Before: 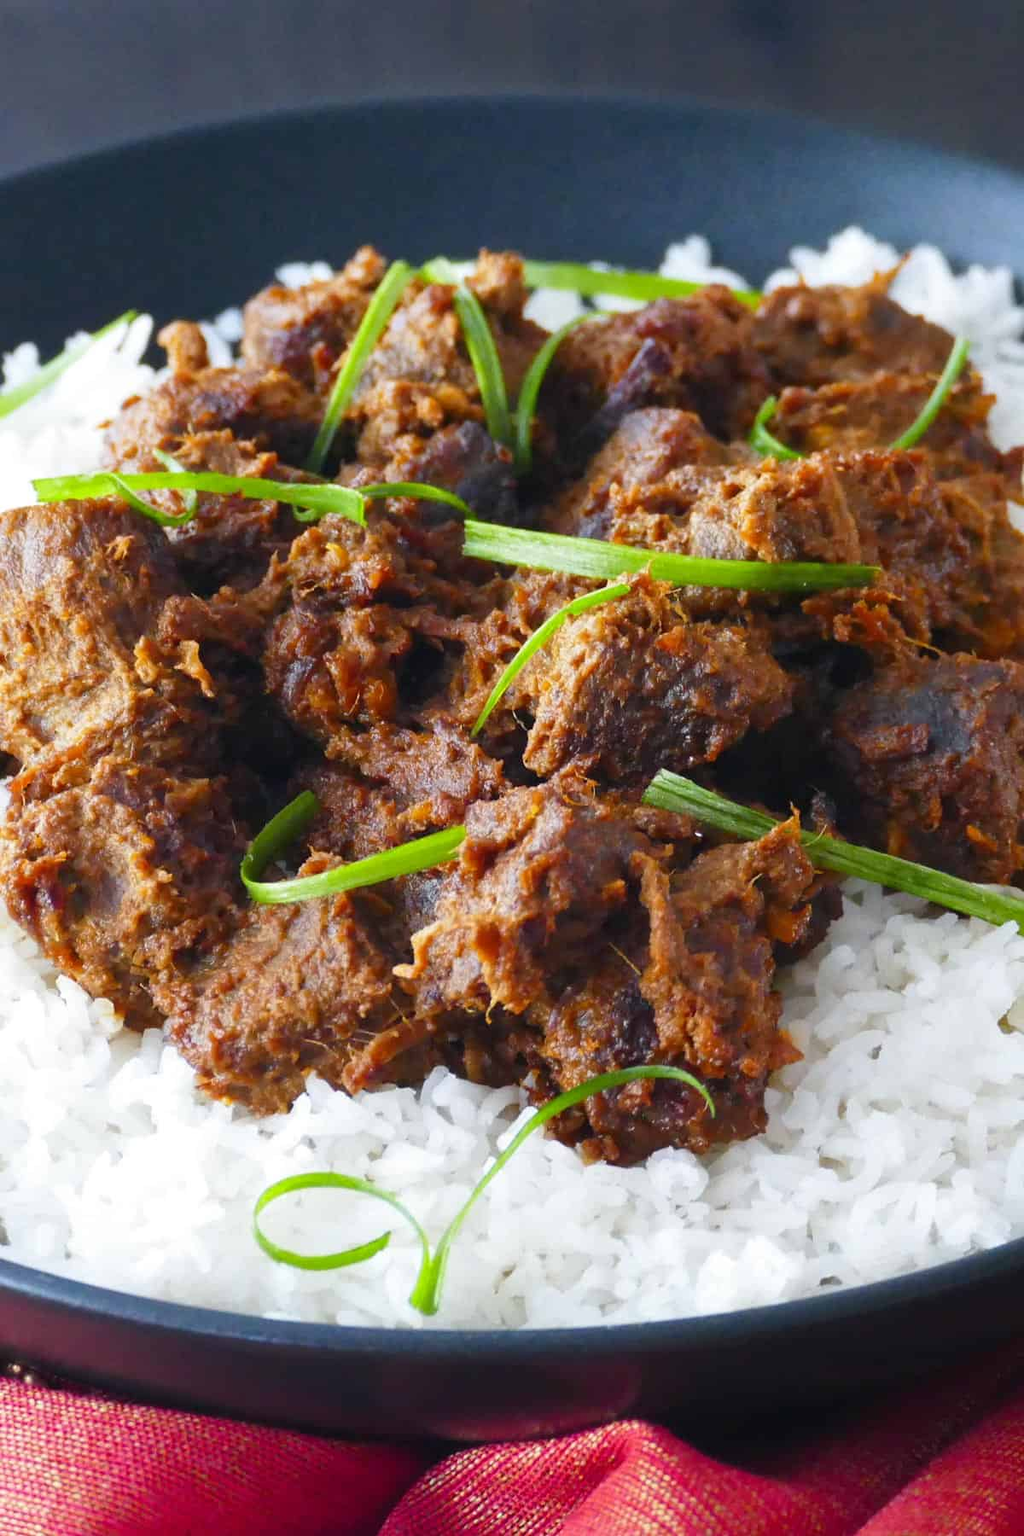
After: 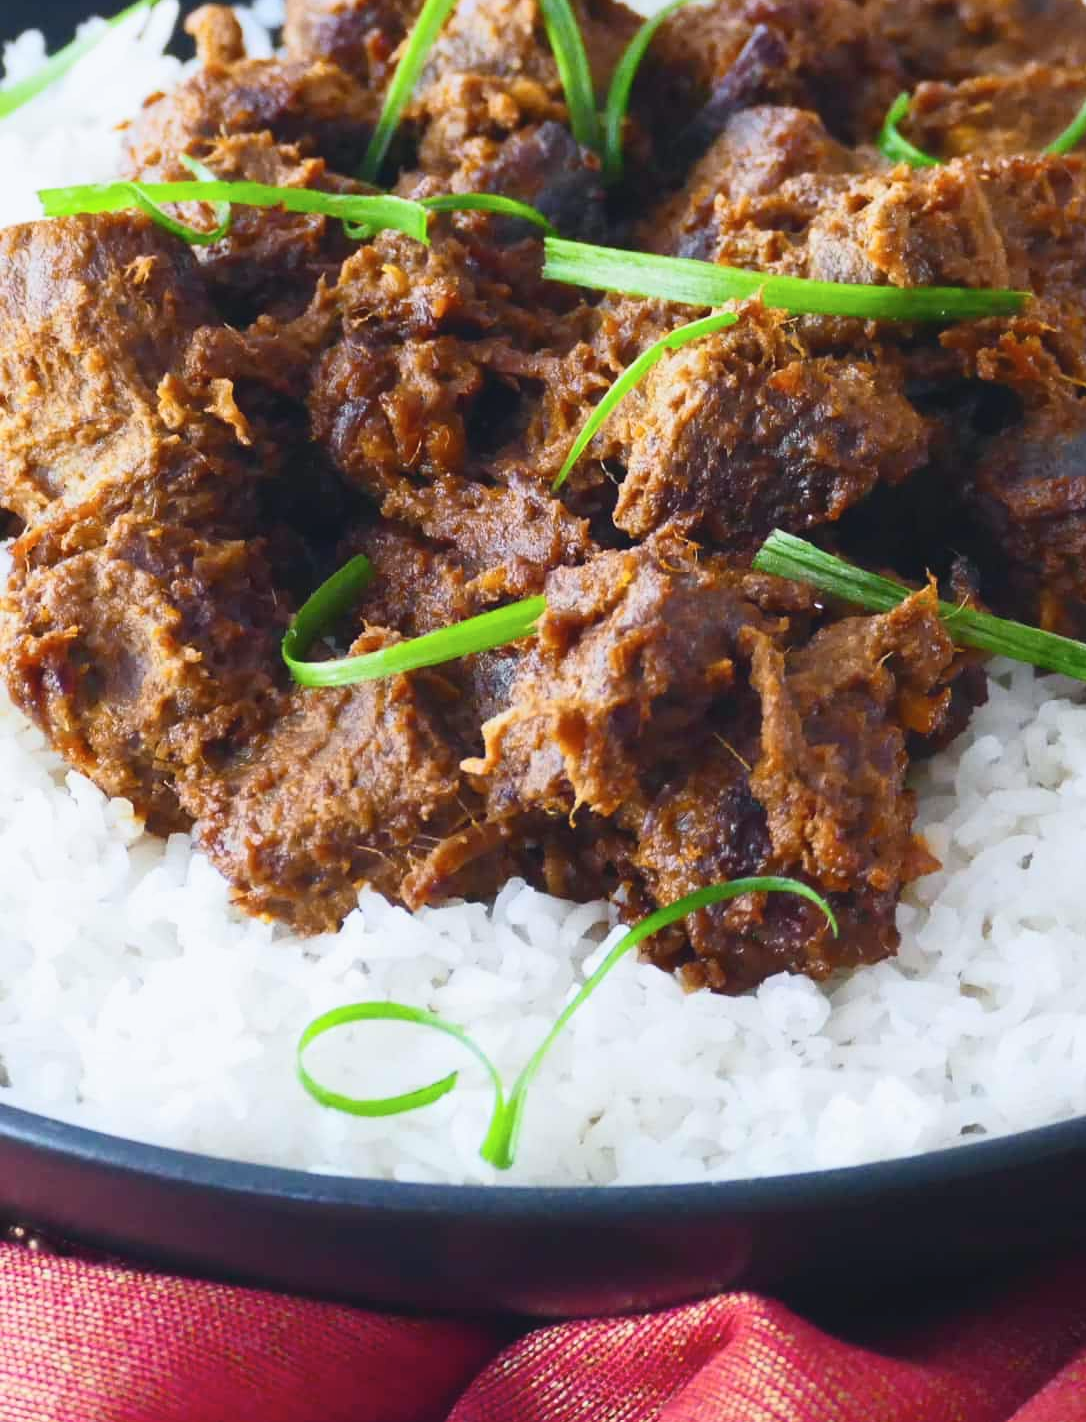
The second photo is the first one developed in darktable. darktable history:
shadows and highlights: shadows 12.85, white point adjustment 1.25, highlights -0.29, soften with gaussian
tone curve: curves: ch0 [(0, 0.045) (0.155, 0.169) (0.46, 0.466) (0.751, 0.788) (1, 0.961)]; ch1 [(0, 0) (0.43, 0.408) (0.472, 0.469) (0.505, 0.503) (0.553, 0.555) (0.592, 0.581) (1, 1)]; ch2 [(0, 0) (0.505, 0.495) (0.579, 0.569) (1, 1)], color space Lab, independent channels, preserve colors none
crop: top 20.7%, right 9.426%, bottom 0.273%
